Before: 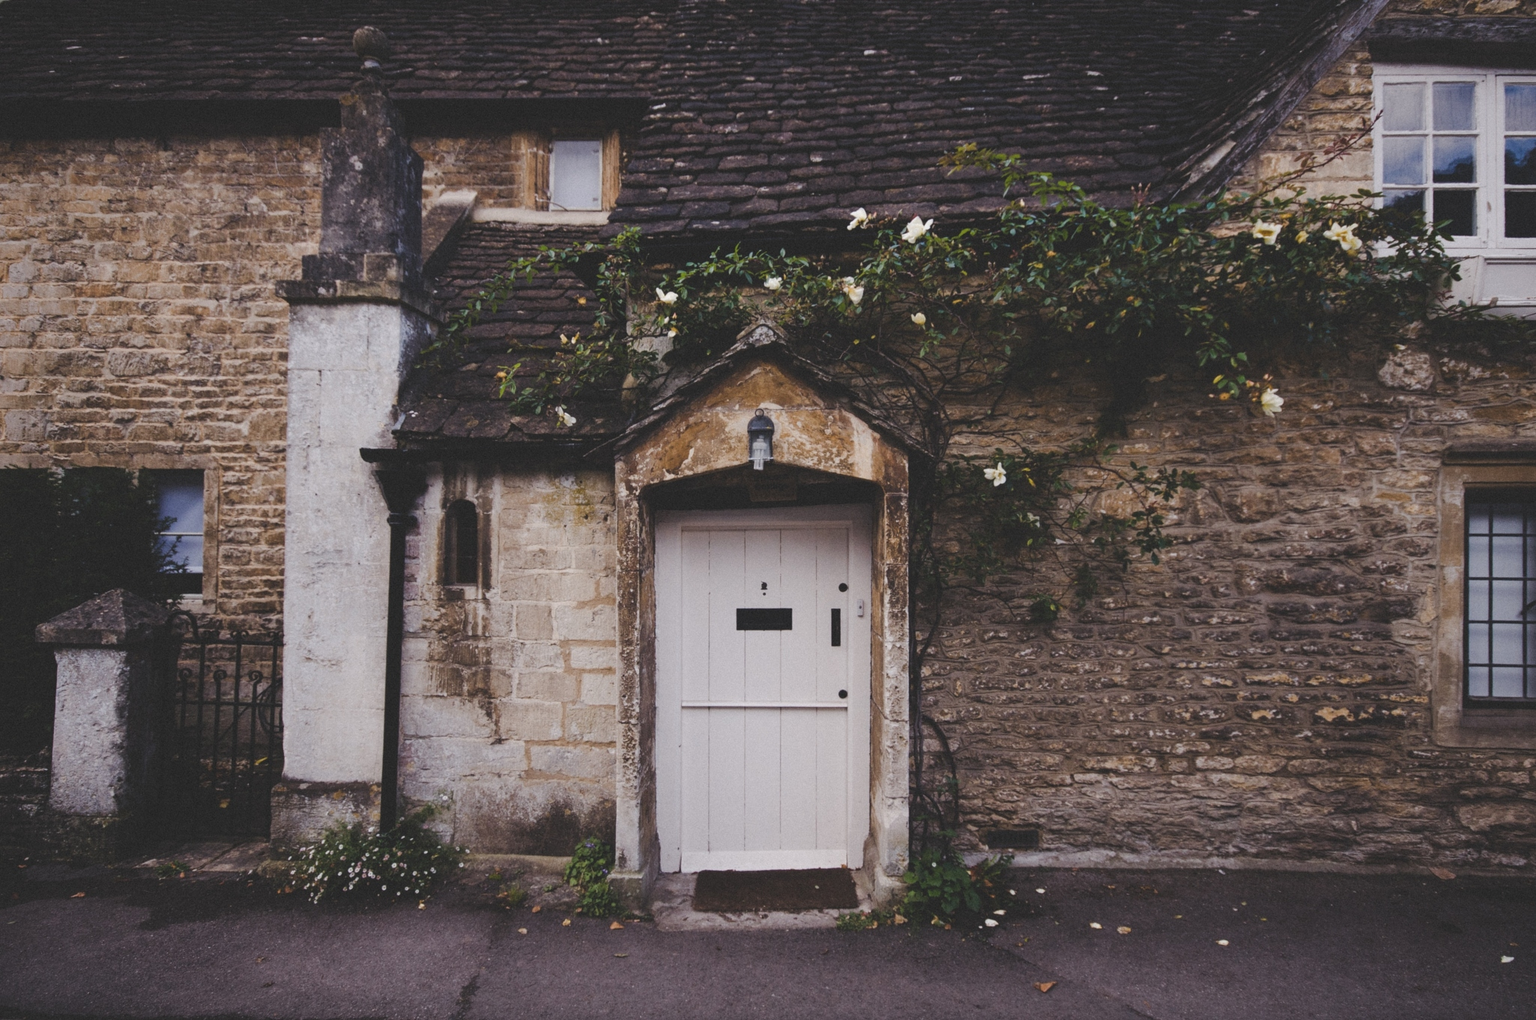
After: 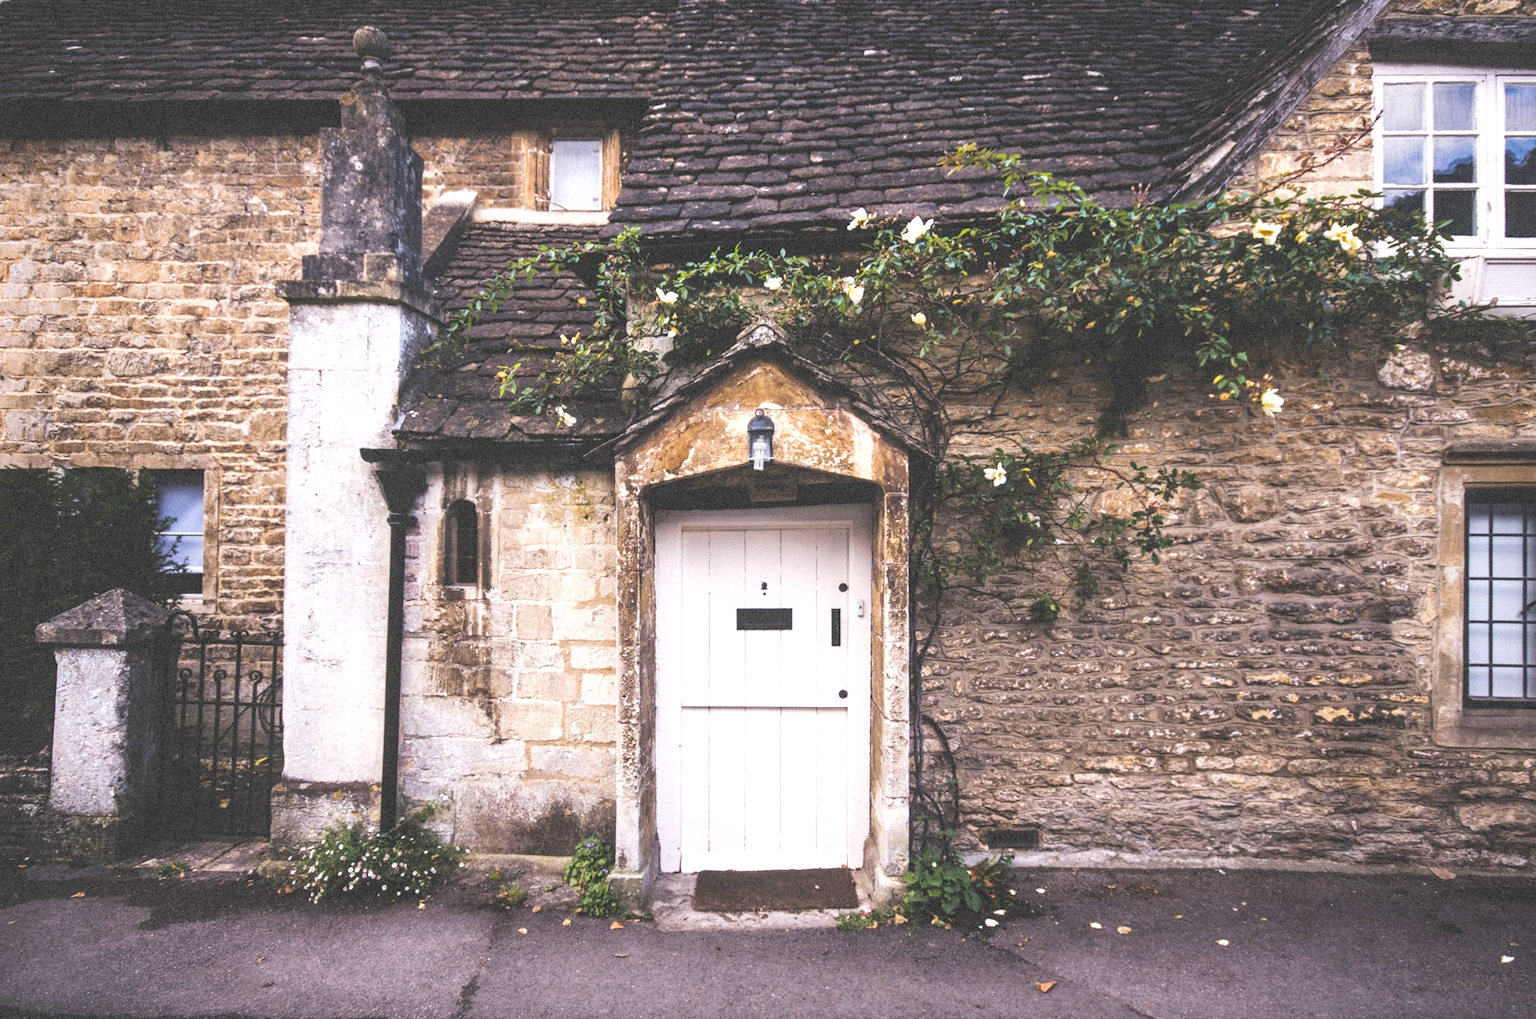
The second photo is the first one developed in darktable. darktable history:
exposure: black level correction 0.011, exposure 1.085 EV, compensate highlight preservation false
local contrast: on, module defaults
contrast brightness saturation: brightness 0.142
